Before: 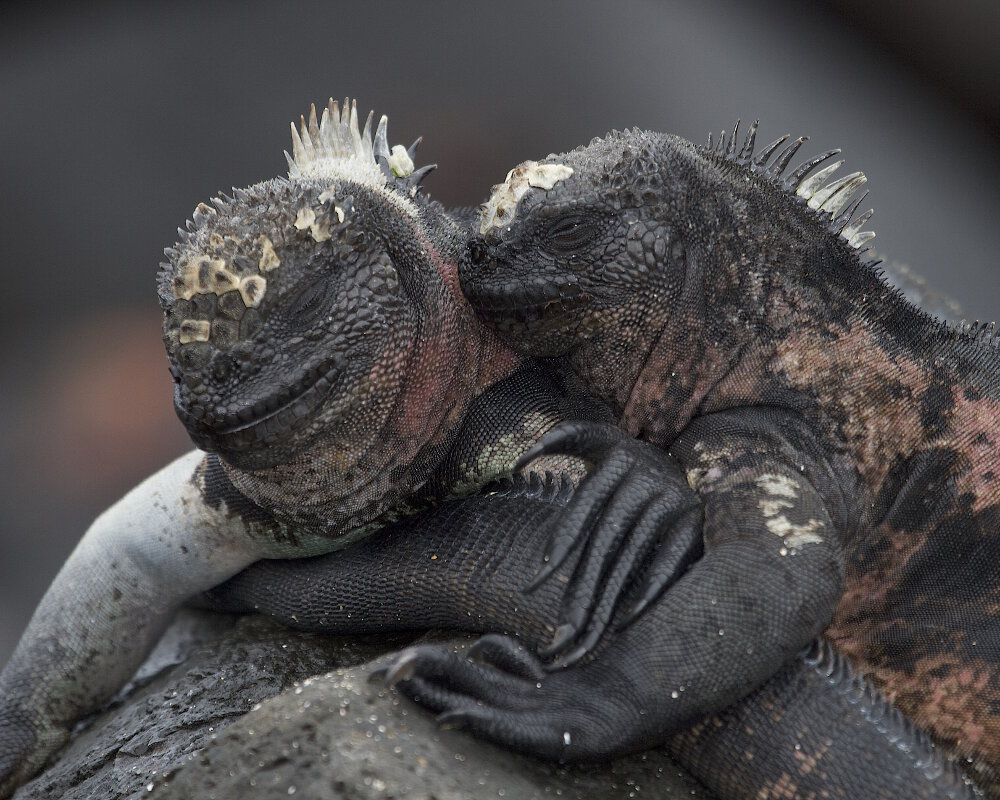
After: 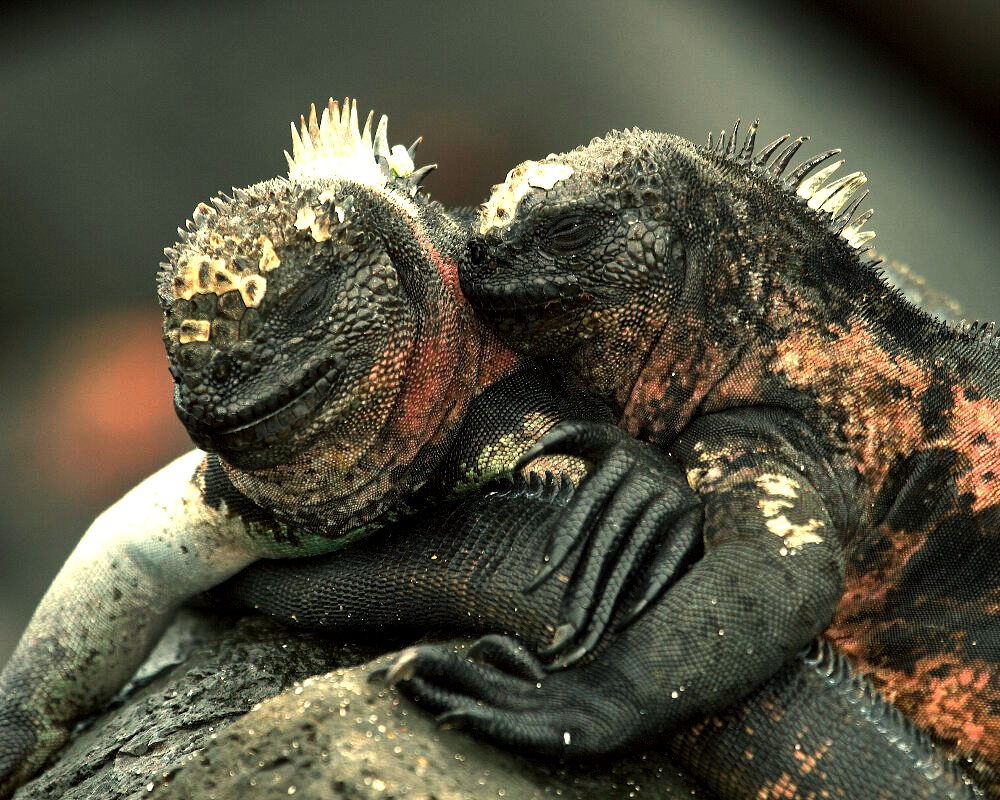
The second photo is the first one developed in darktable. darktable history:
exposure: exposure 1 EV, compensate highlight preservation false
color balance: mode lift, gamma, gain (sRGB), lift [1.014, 0.966, 0.918, 0.87], gamma [0.86, 0.734, 0.918, 0.976], gain [1.063, 1.13, 1.063, 0.86]
